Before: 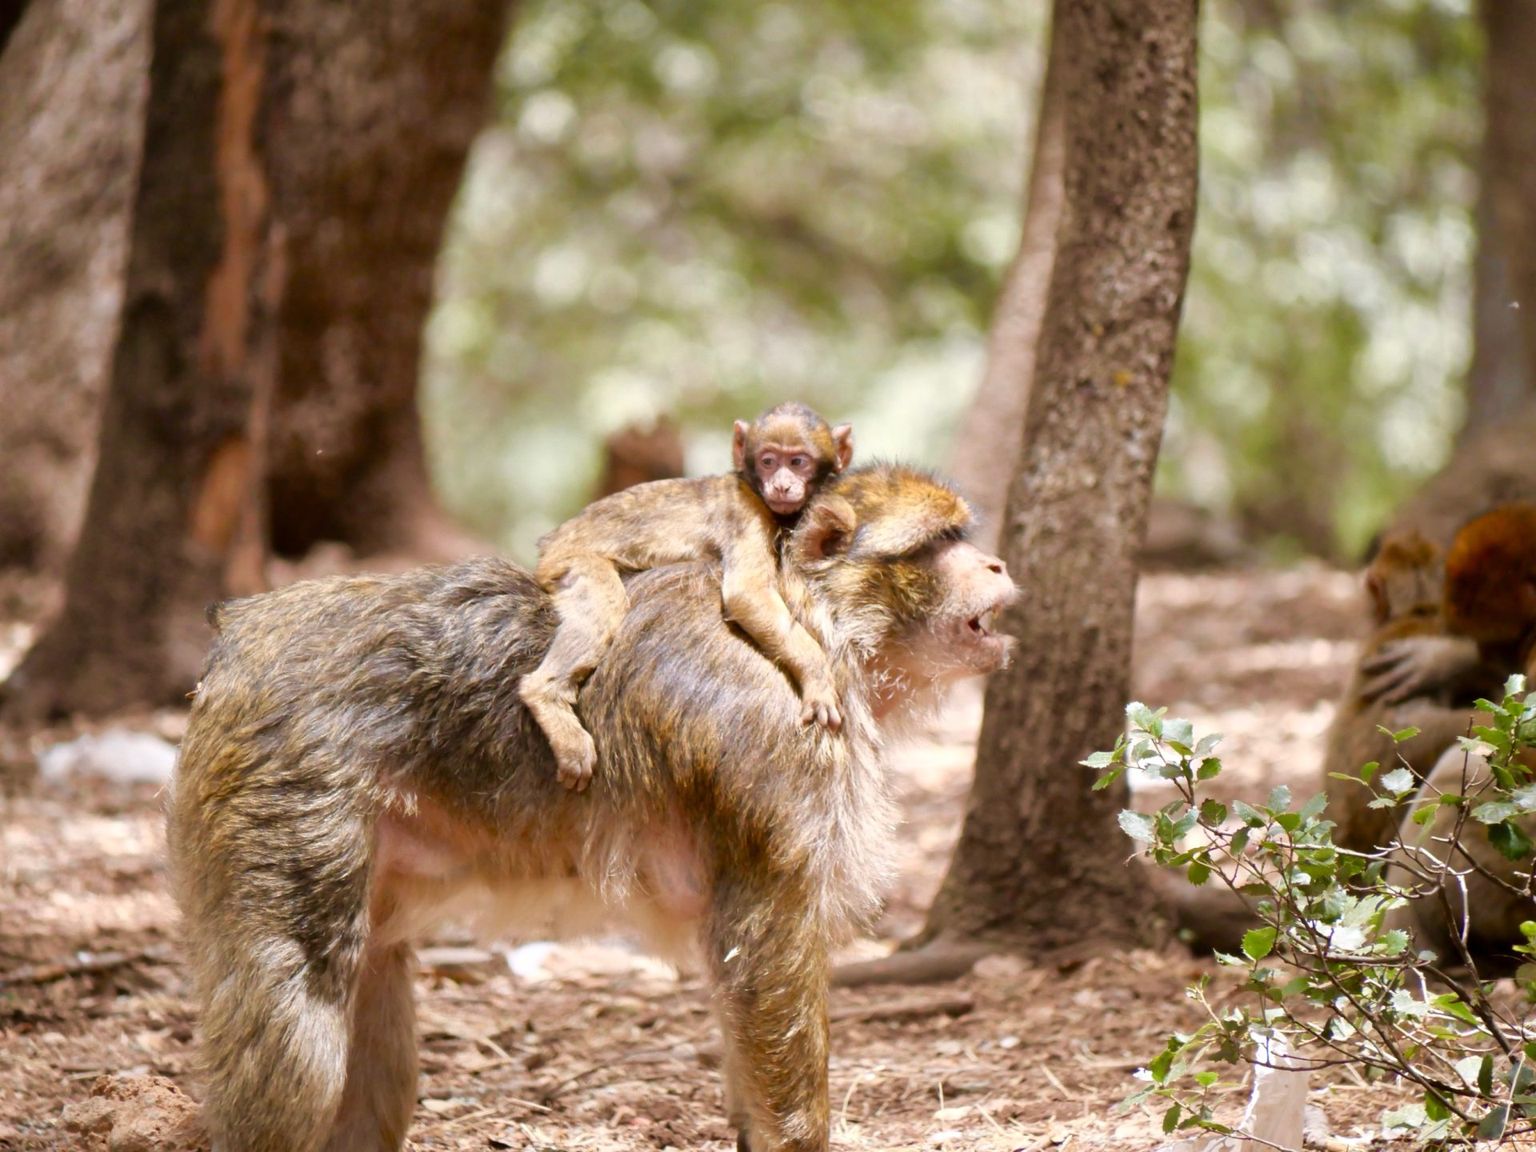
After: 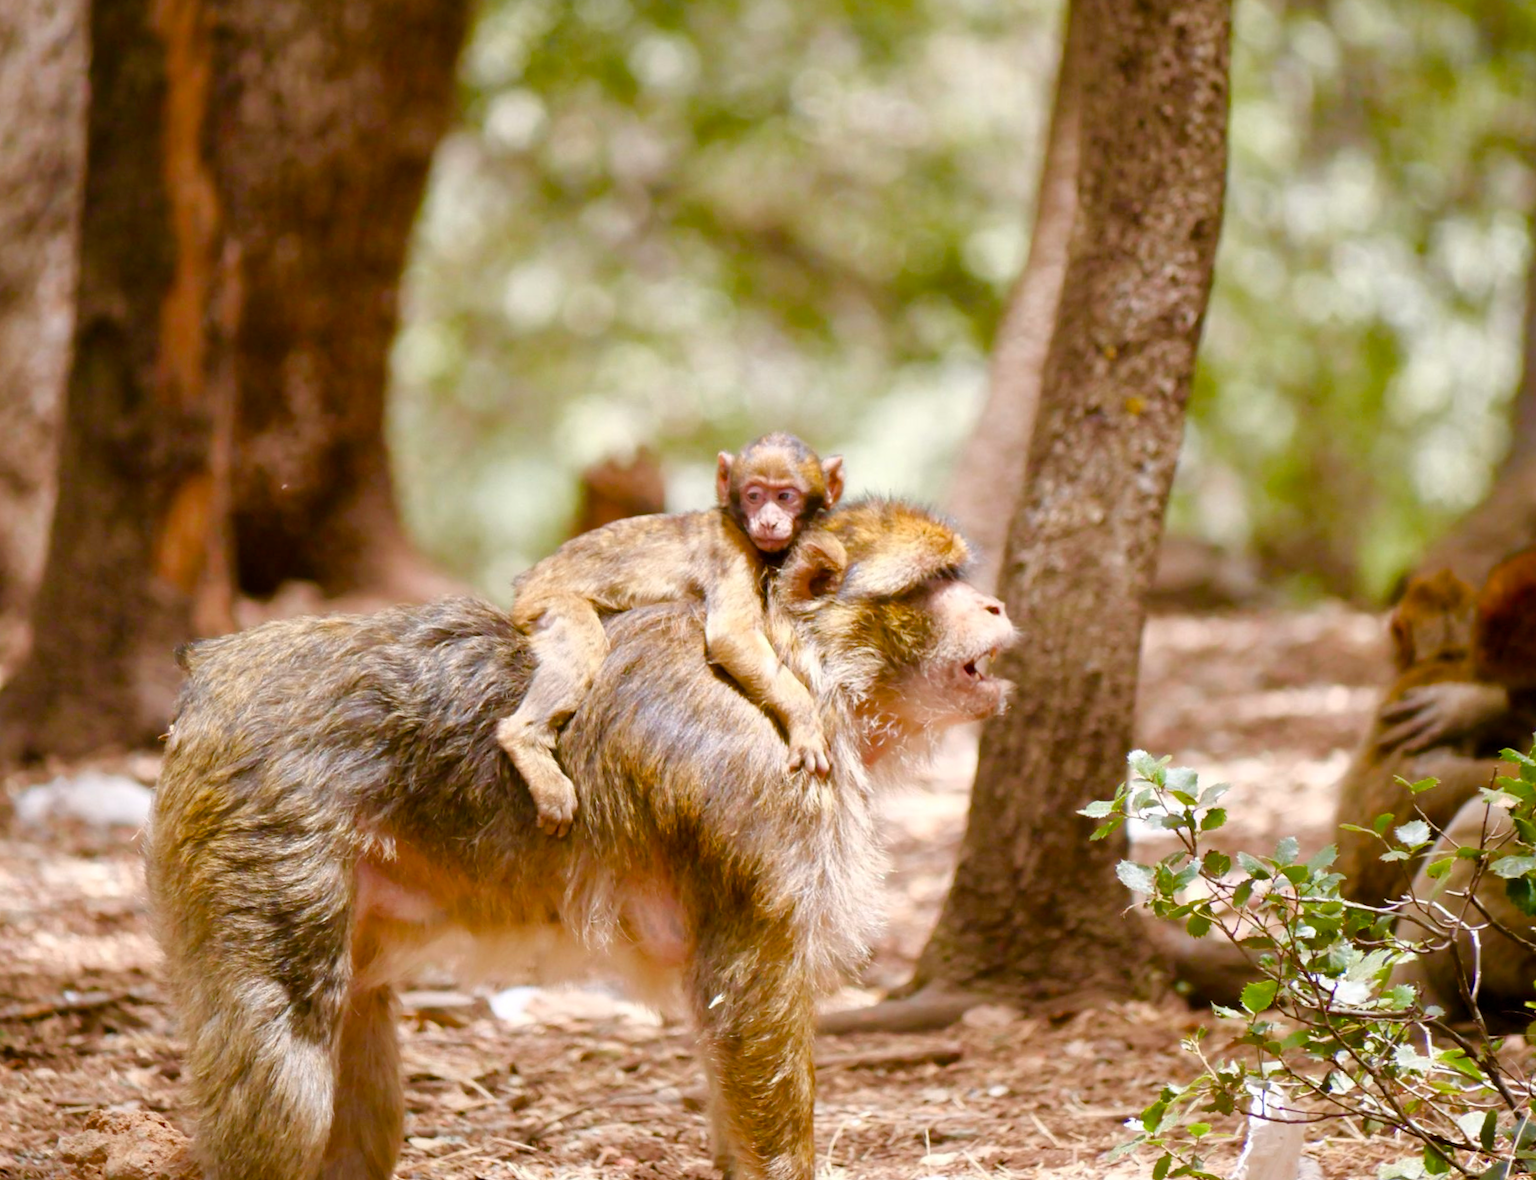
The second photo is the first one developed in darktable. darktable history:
rotate and perspective: rotation 0.074°, lens shift (vertical) 0.096, lens shift (horizontal) -0.041, crop left 0.043, crop right 0.952, crop top 0.024, crop bottom 0.979
color balance rgb: perceptual saturation grading › global saturation 35%, perceptual saturation grading › highlights -30%, perceptual saturation grading › shadows 35%, perceptual brilliance grading › global brilliance 3%, perceptual brilliance grading › highlights -3%, perceptual brilliance grading › shadows 3%
